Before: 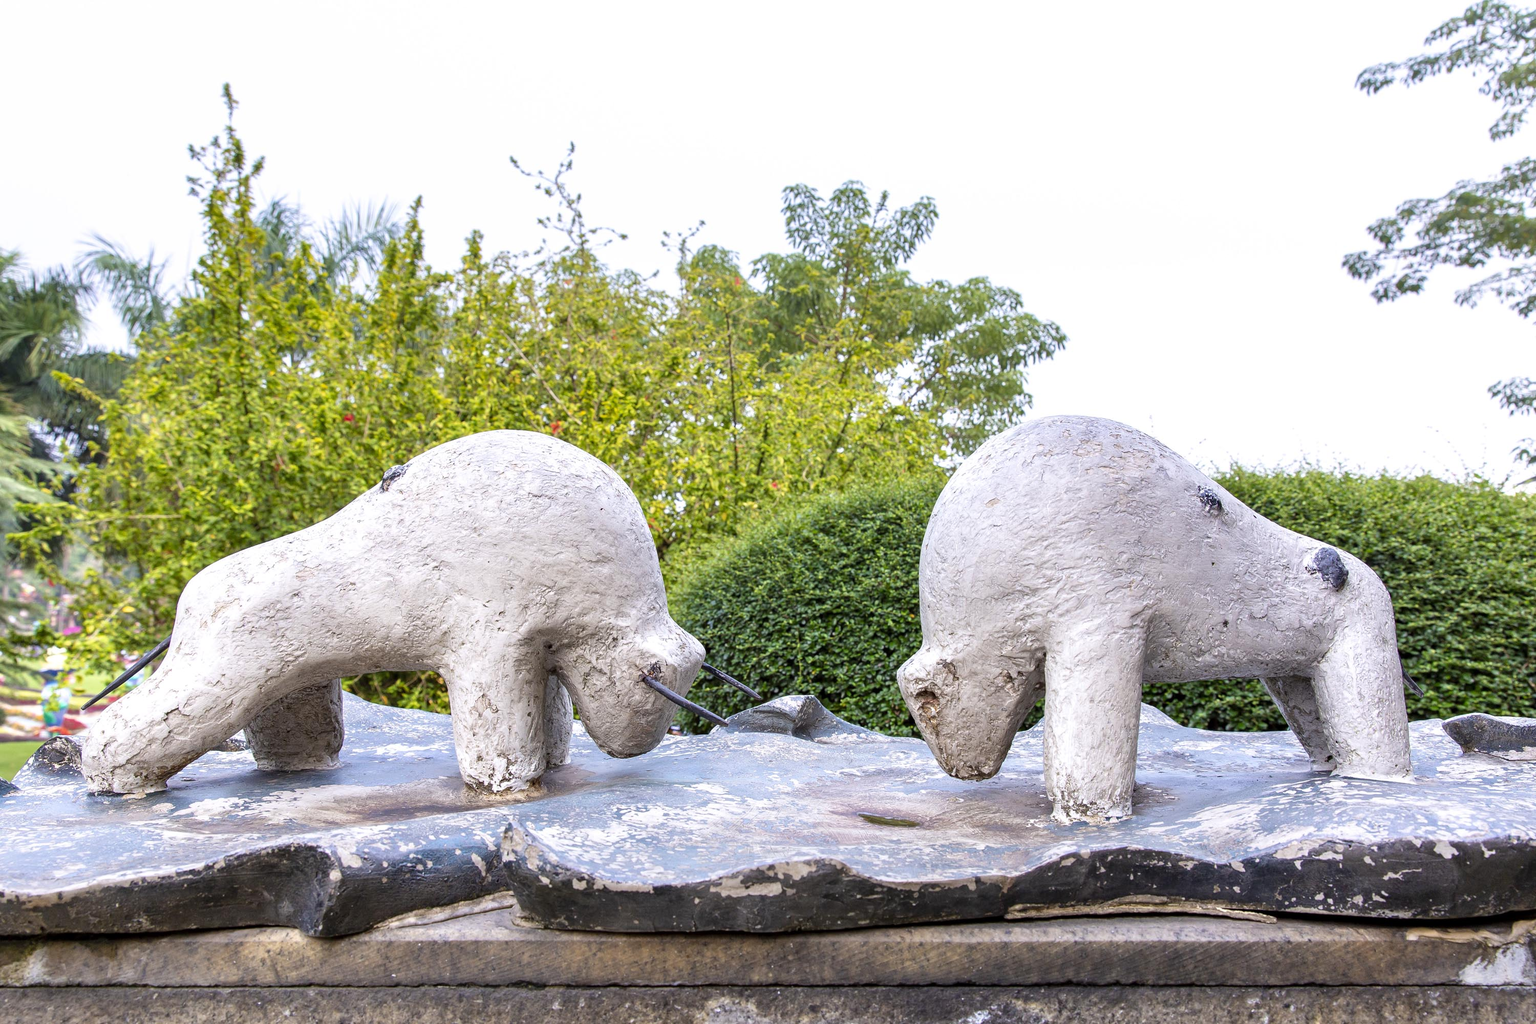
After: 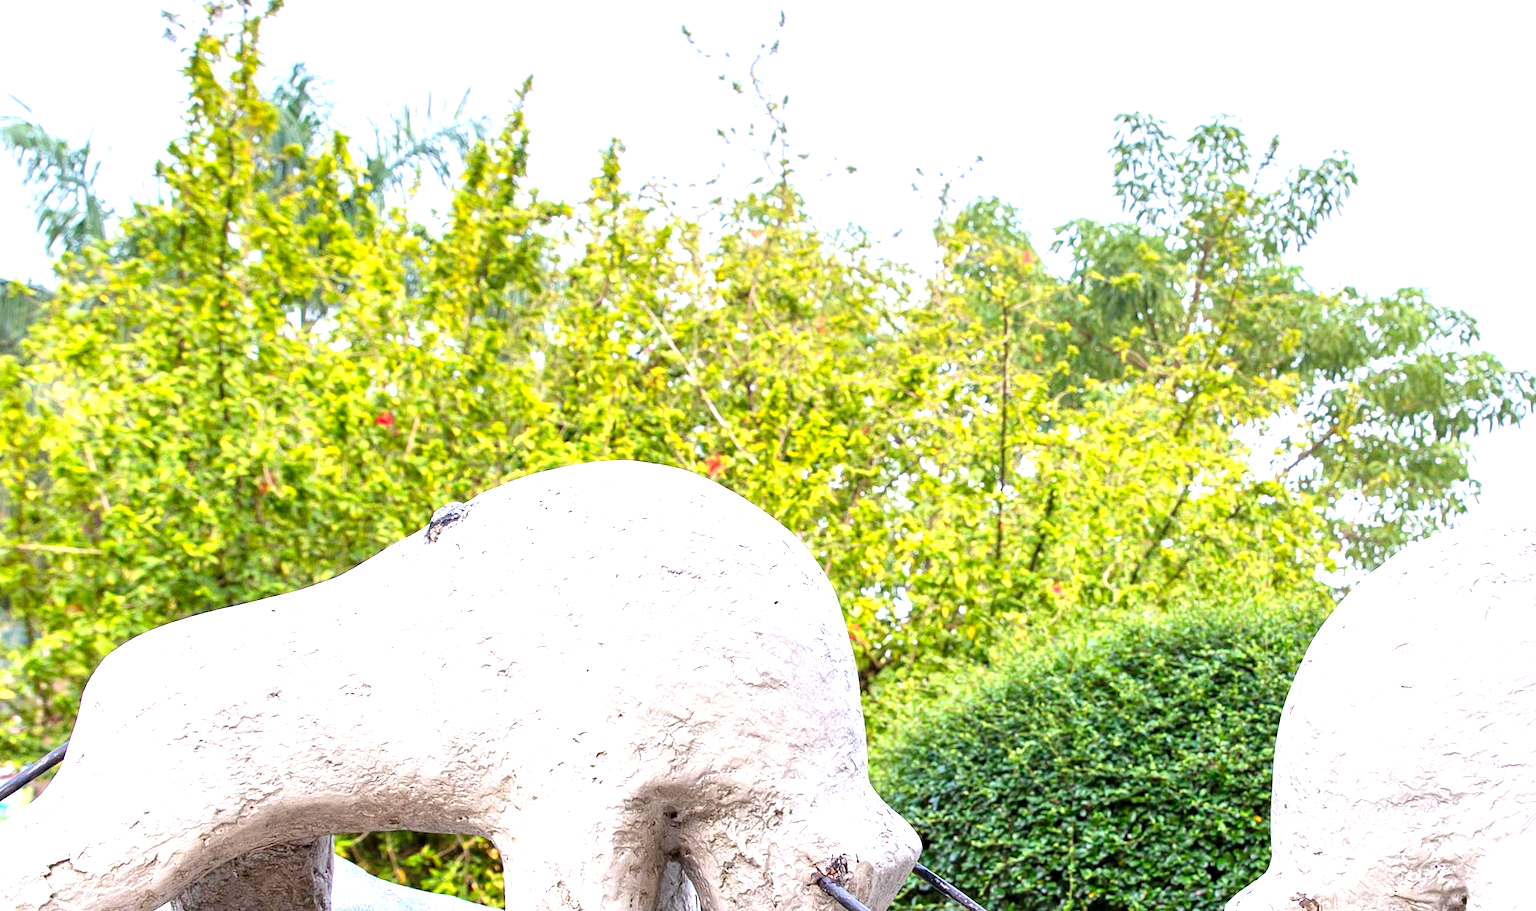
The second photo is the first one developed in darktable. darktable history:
crop and rotate: angle -5.22°, left 2.239%, top 6.611%, right 27.328%, bottom 30.674%
exposure: exposure 0.949 EV, compensate highlight preservation false
